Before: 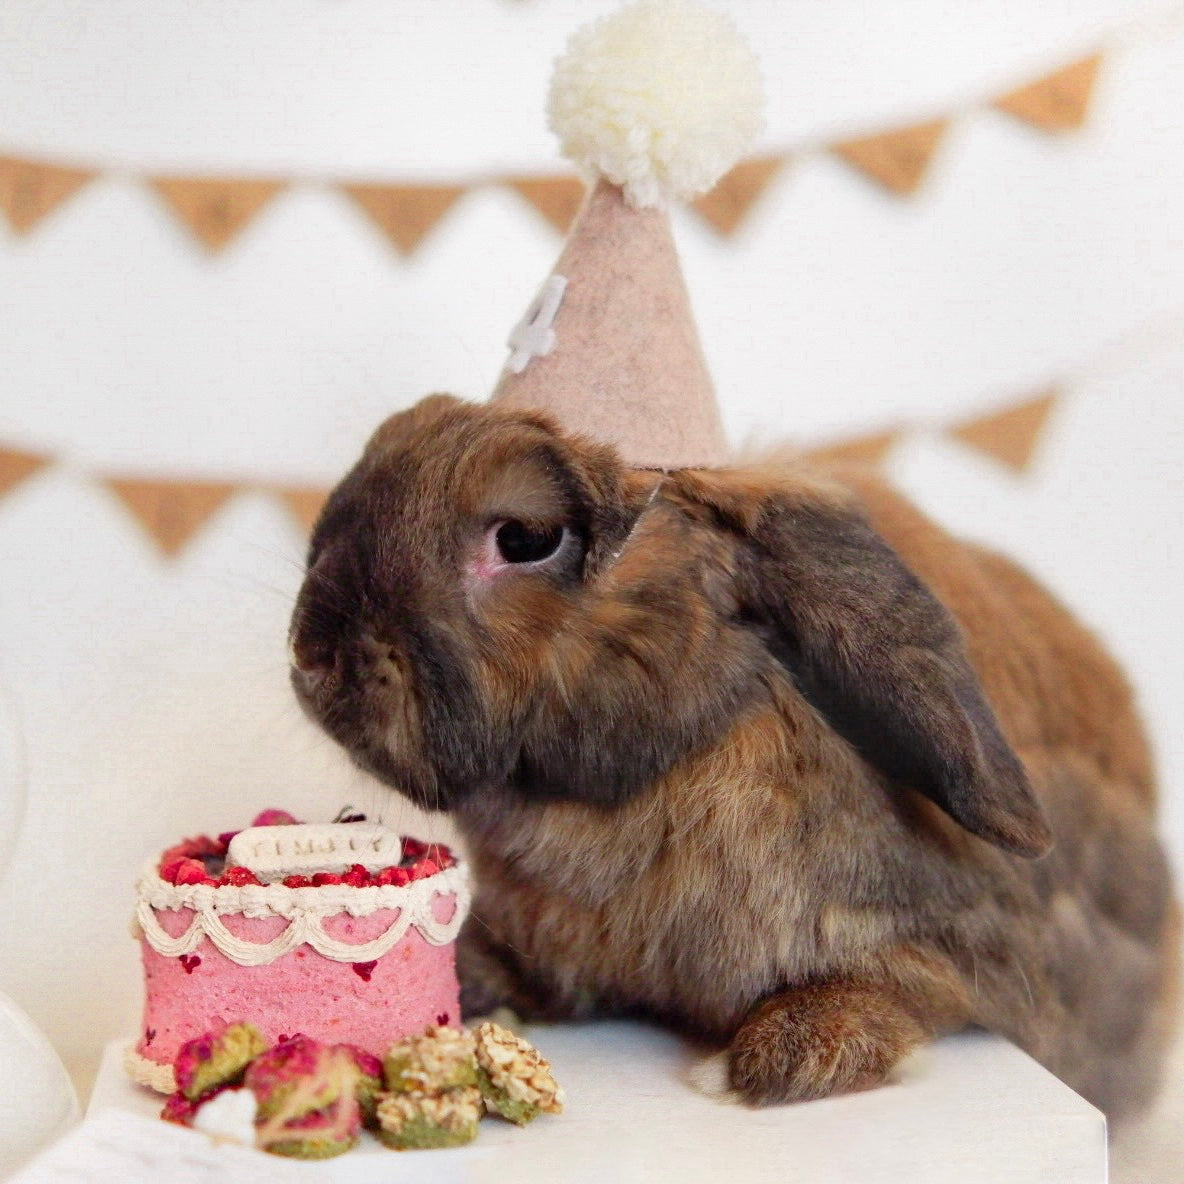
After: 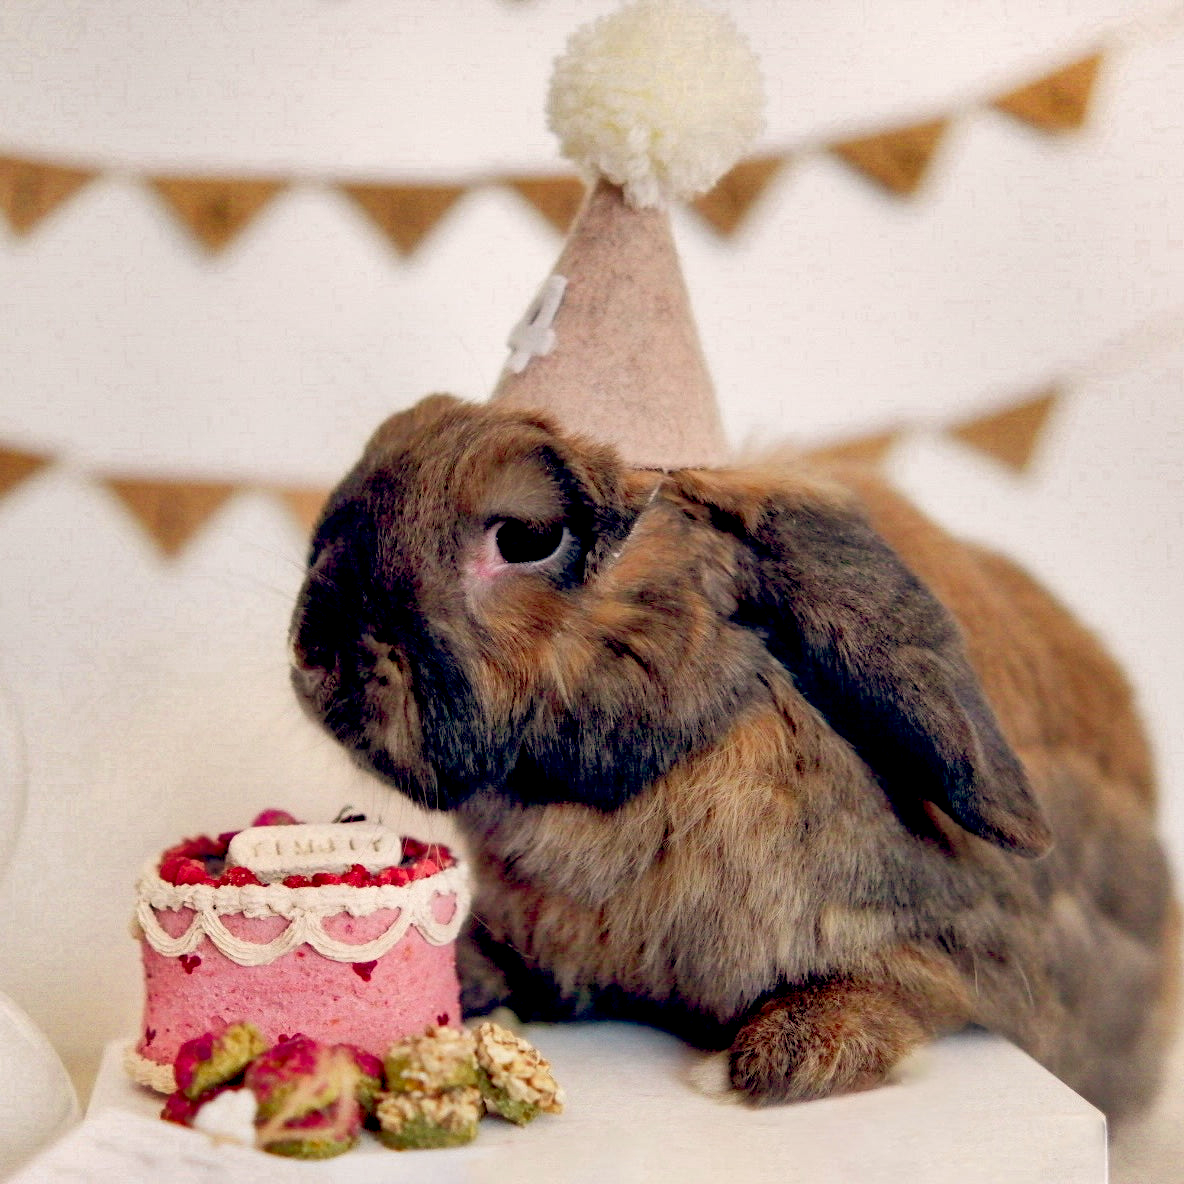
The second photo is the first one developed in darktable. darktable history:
color balance: lift [0.975, 0.993, 1, 1.015], gamma [1.1, 1, 1, 0.945], gain [1, 1.04, 1, 0.95]
shadows and highlights: white point adjustment 0.05, highlights color adjustment 55.9%, soften with gaussian
